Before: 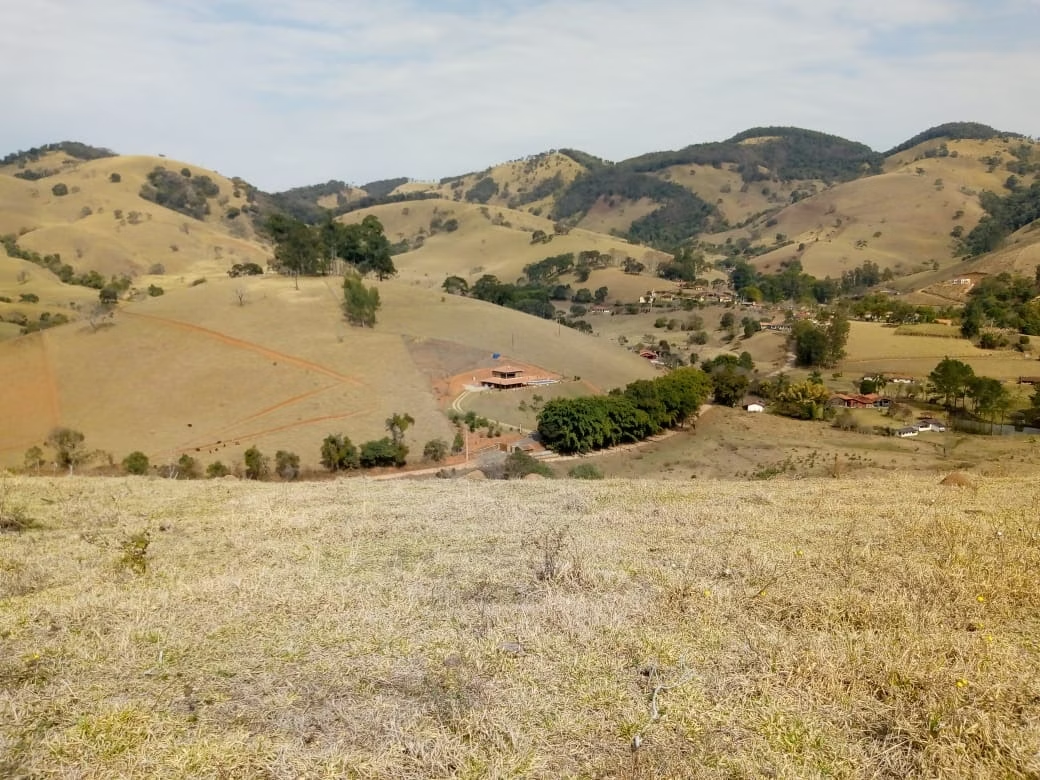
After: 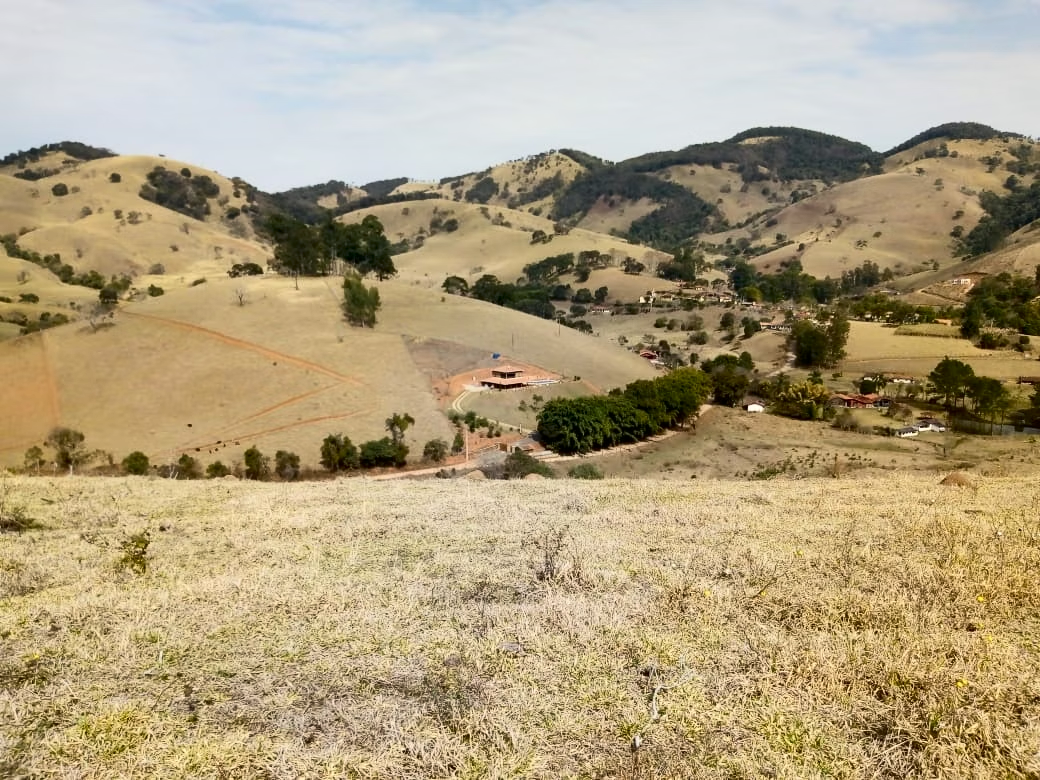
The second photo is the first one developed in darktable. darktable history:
shadows and highlights: shadows 22.91, highlights -49.15, soften with gaussian
contrast brightness saturation: contrast 0.278
